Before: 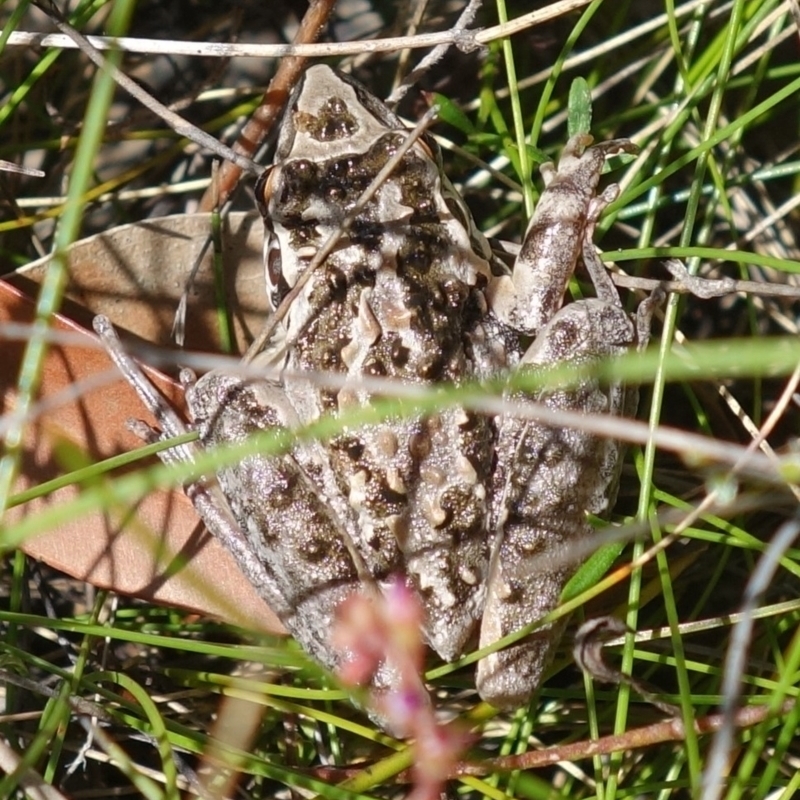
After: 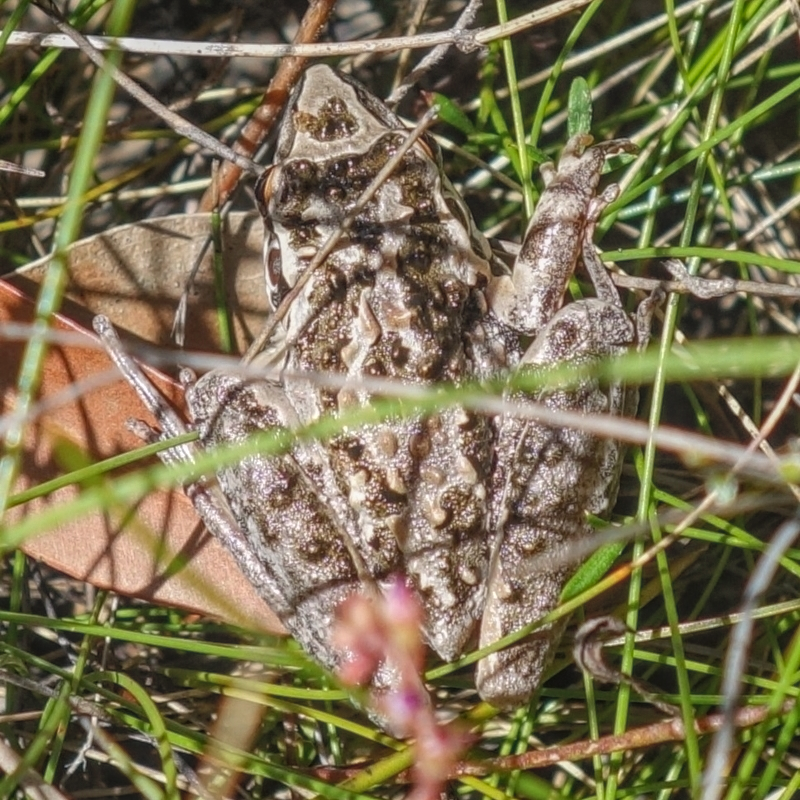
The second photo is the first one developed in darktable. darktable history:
local contrast: highlights 66%, shadows 32%, detail 167%, midtone range 0.2
